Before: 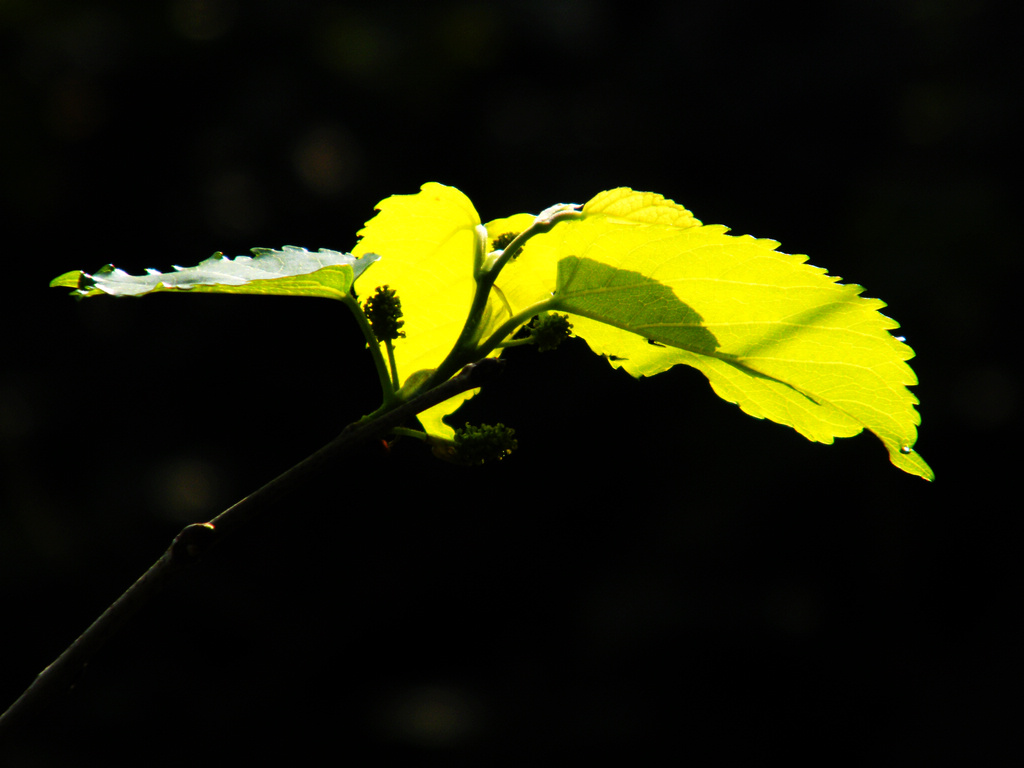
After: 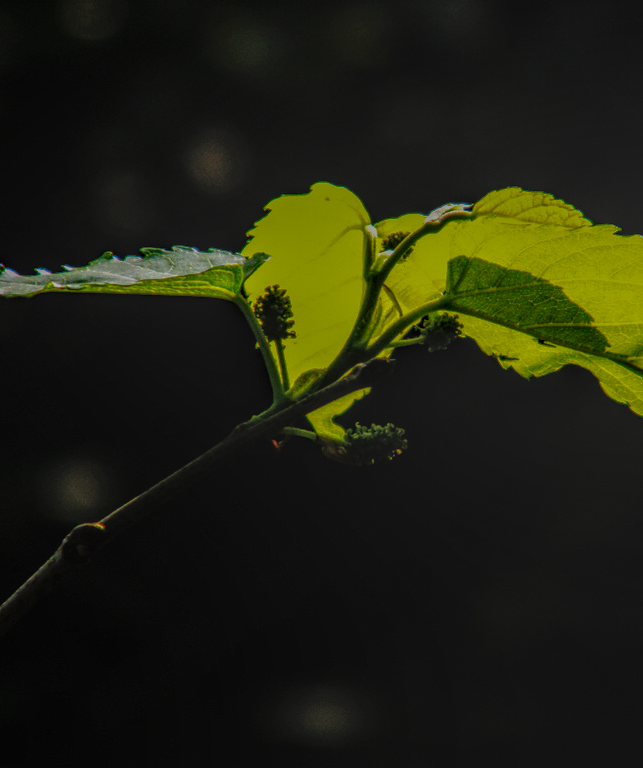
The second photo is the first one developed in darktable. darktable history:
crop: left 10.768%, right 26.354%
local contrast: highlights 1%, shadows 6%, detail 199%, midtone range 0.243
